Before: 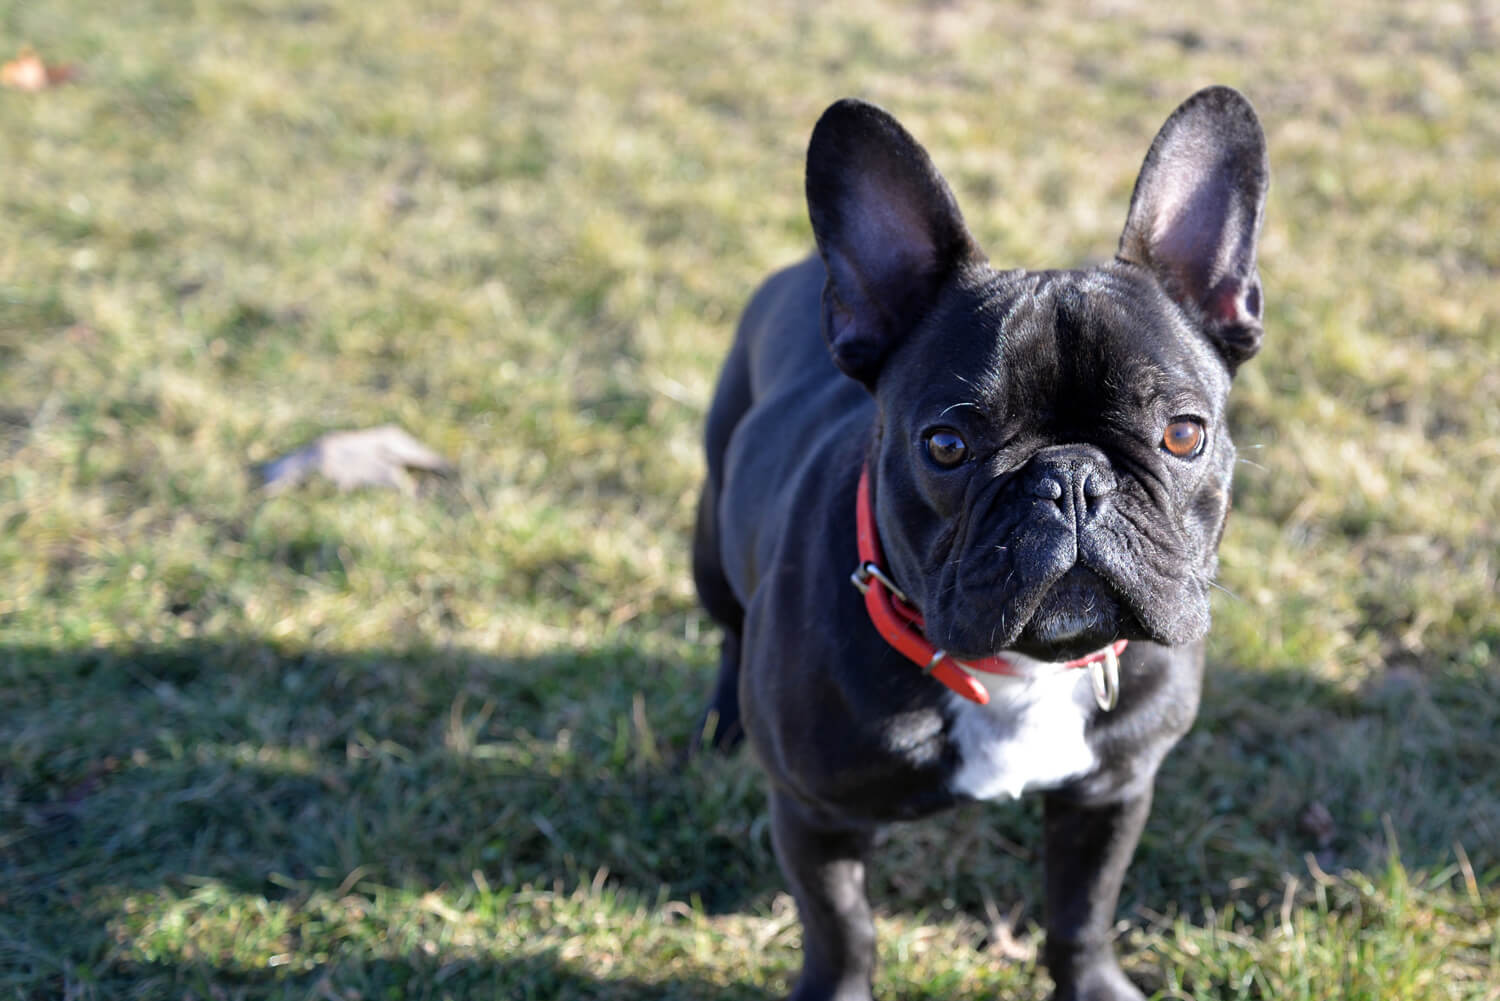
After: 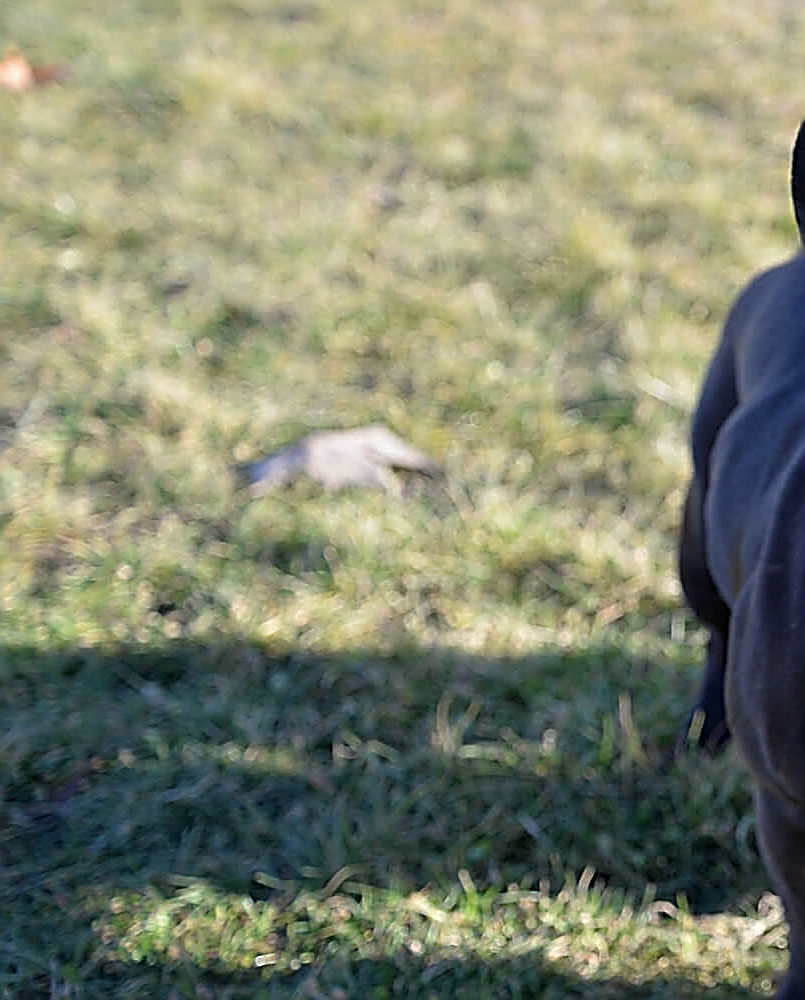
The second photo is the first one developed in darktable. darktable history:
crop: left 0.952%, right 45.333%, bottom 0.081%
sharpen: amount 1.988
exposure: exposure -0.045 EV, compensate highlight preservation false
